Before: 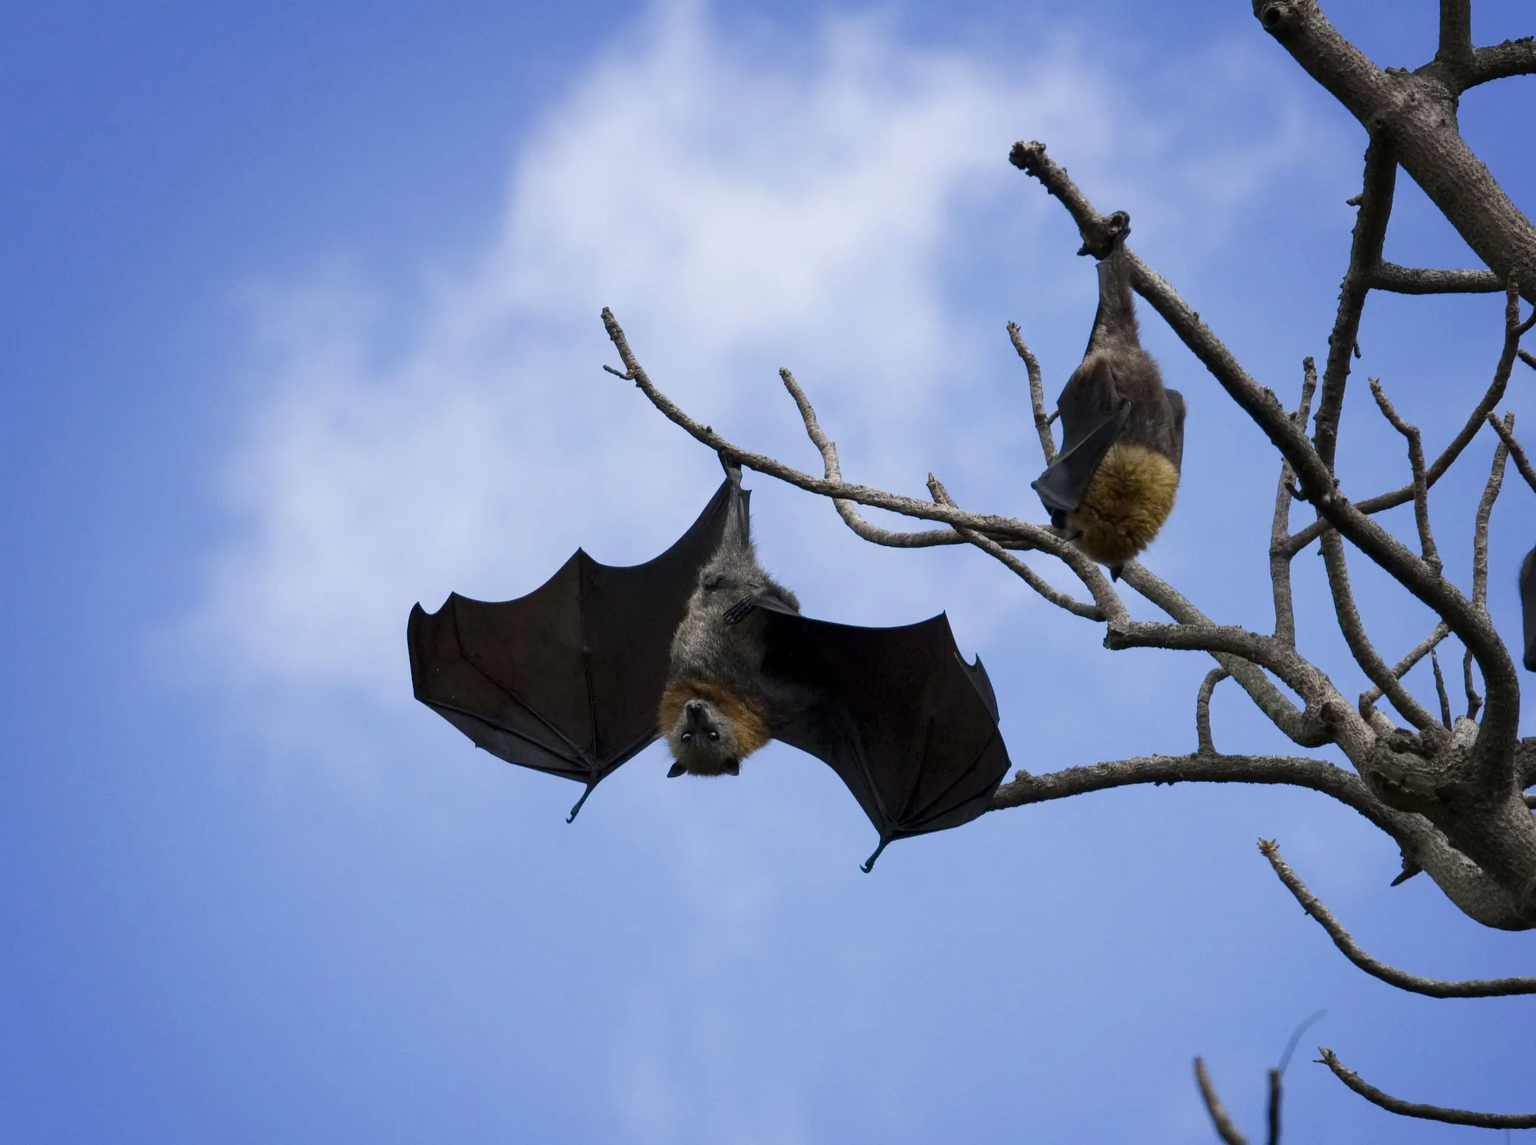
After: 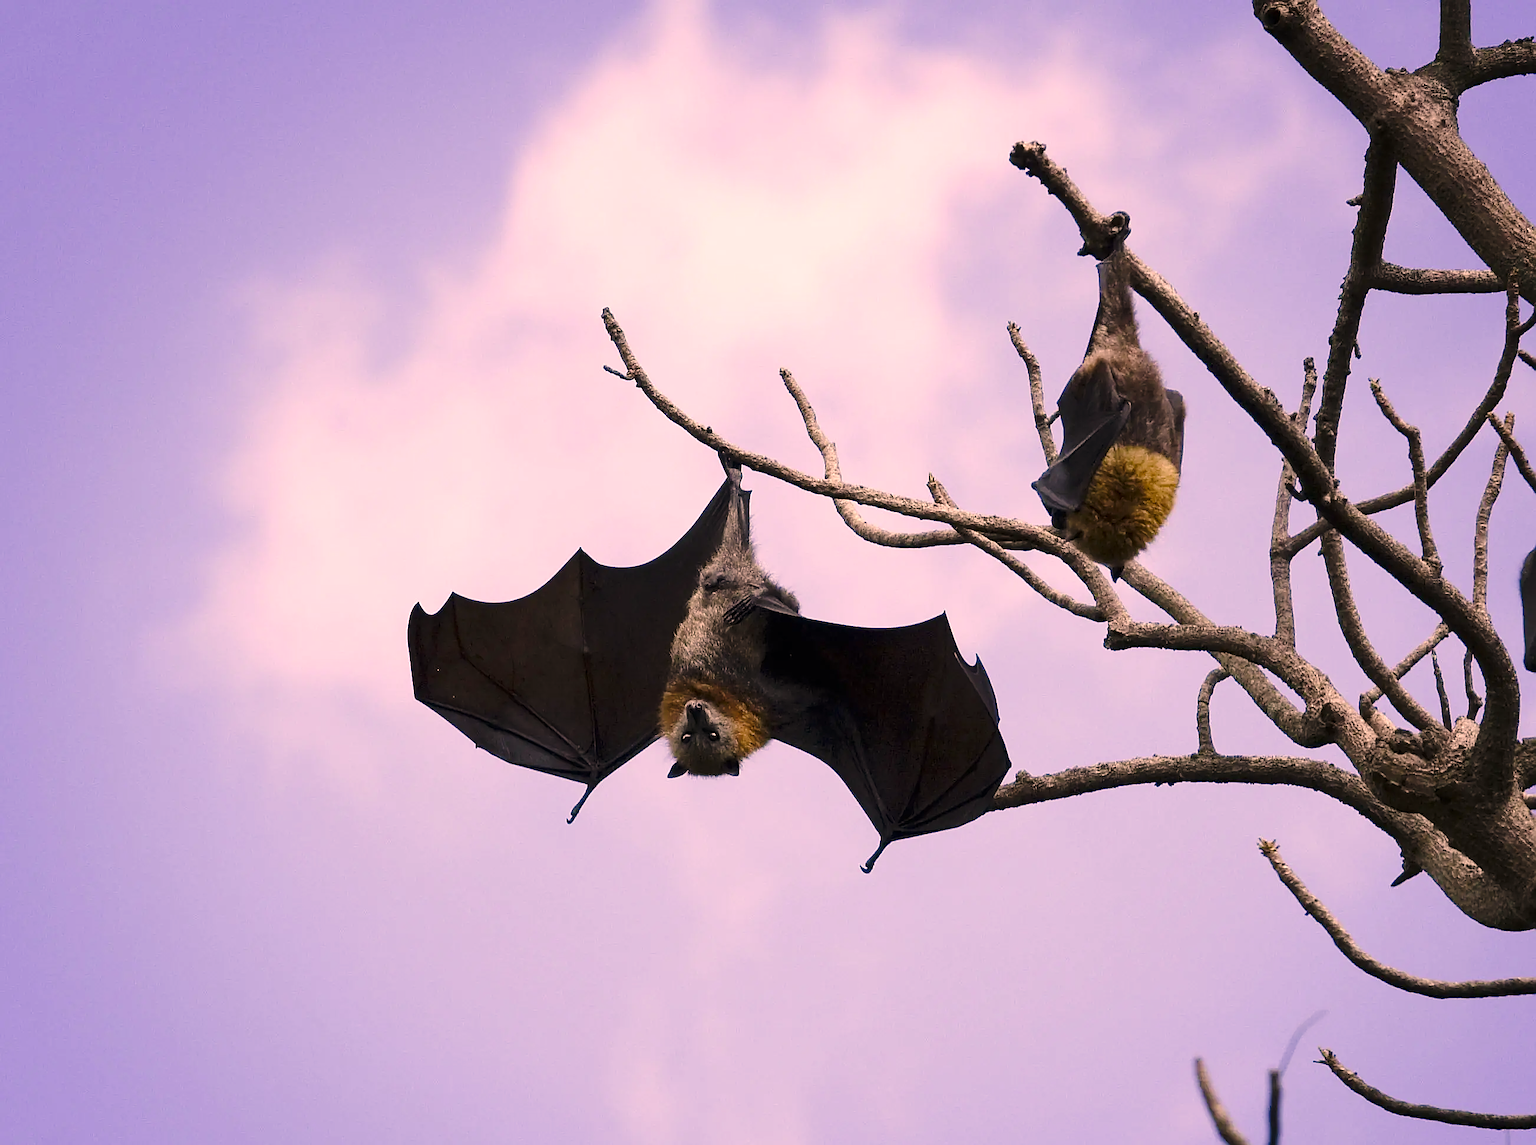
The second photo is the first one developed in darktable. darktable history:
color correction: highlights a* 20.5, highlights b* 19.65
tone curve: curves: ch0 [(0, 0) (0.23, 0.189) (0.486, 0.52) (0.822, 0.825) (0.994, 0.955)]; ch1 [(0, 0) (0.226, 0.261) (0.379, 0.442) (0.469, 0.468) (0.495, 0.498) (0.514, 0.509) (0.561, 0.603) (0.59, 0.656) (1, 1)]; ch2 [(0, 0) (0.269, 0.299) (0.459, 0.43) (0.498, 0.5) (0.523, 0.52) (0.586, 0.569) (0.635, 0.617) (0.659, 0.681) (0.718, 0.764) (1, 1)], preserve colors none
exposure: black level correction 0, exposure 0.595 EV, compensate exposure bias true, compensate highlight preservation false
sharpen: radius 1.403, amount 1.258, threshold 0.62
